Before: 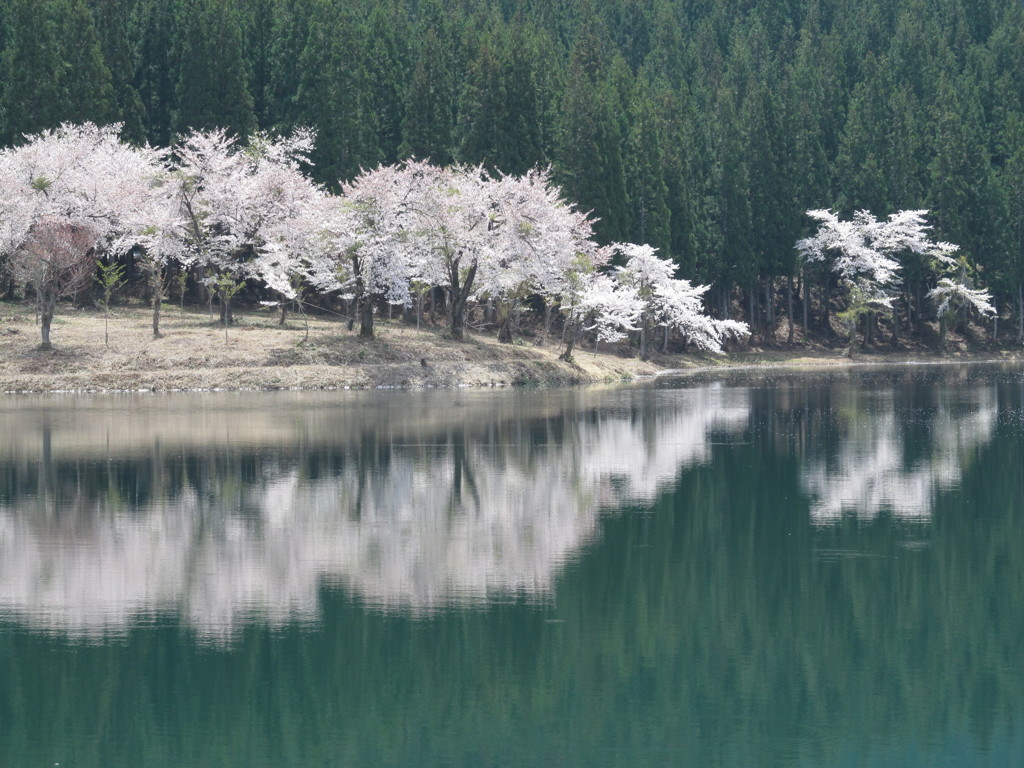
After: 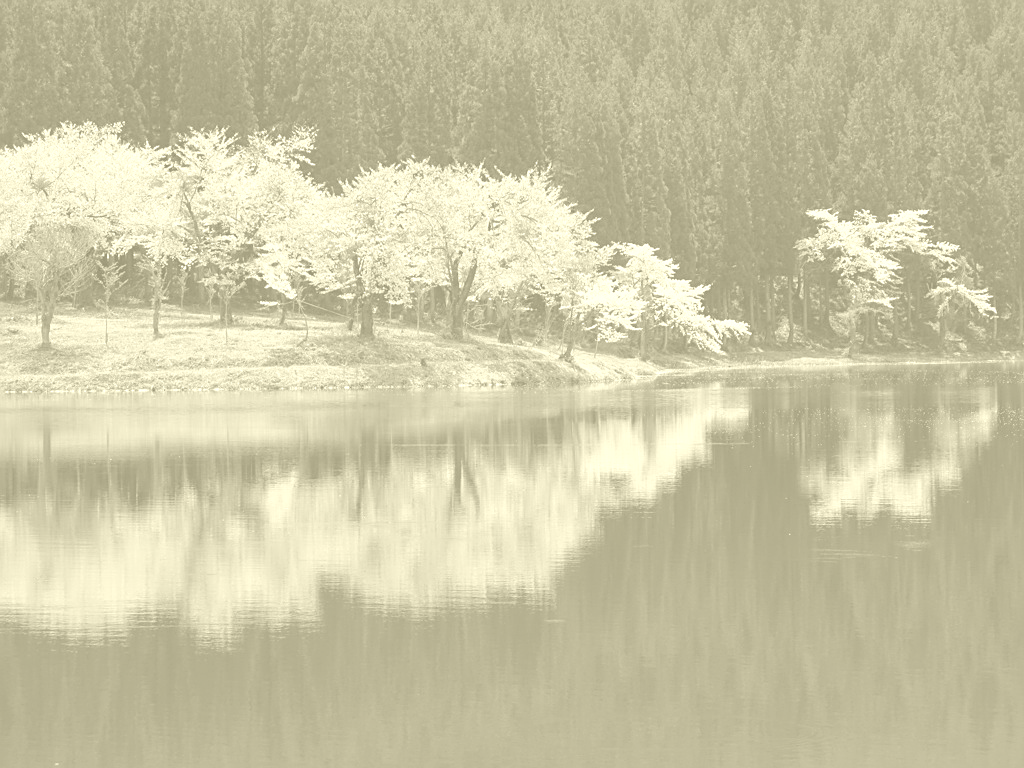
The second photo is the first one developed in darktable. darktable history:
colorize: hue 43.2°, saturation 40%, version 1
sharpen: on, module defaults
